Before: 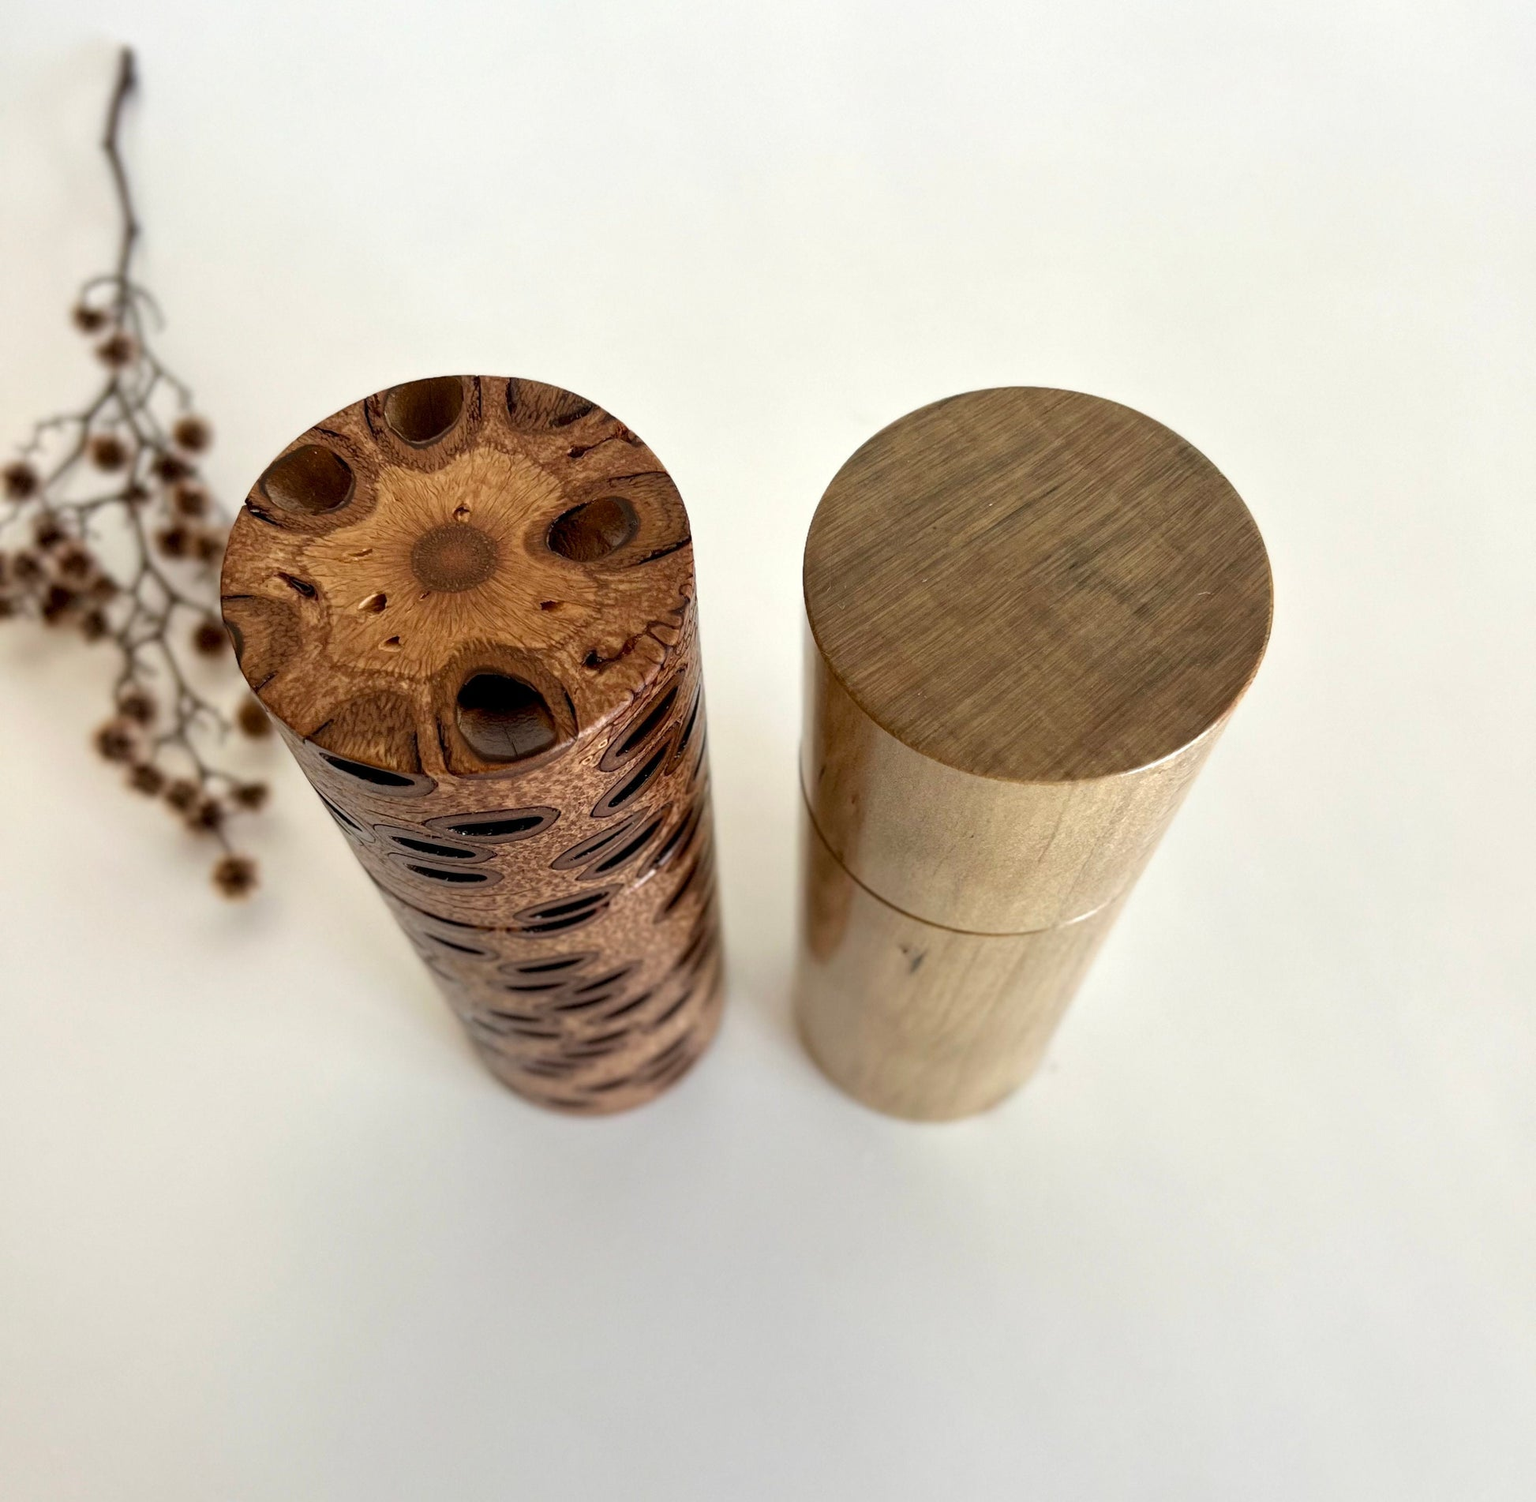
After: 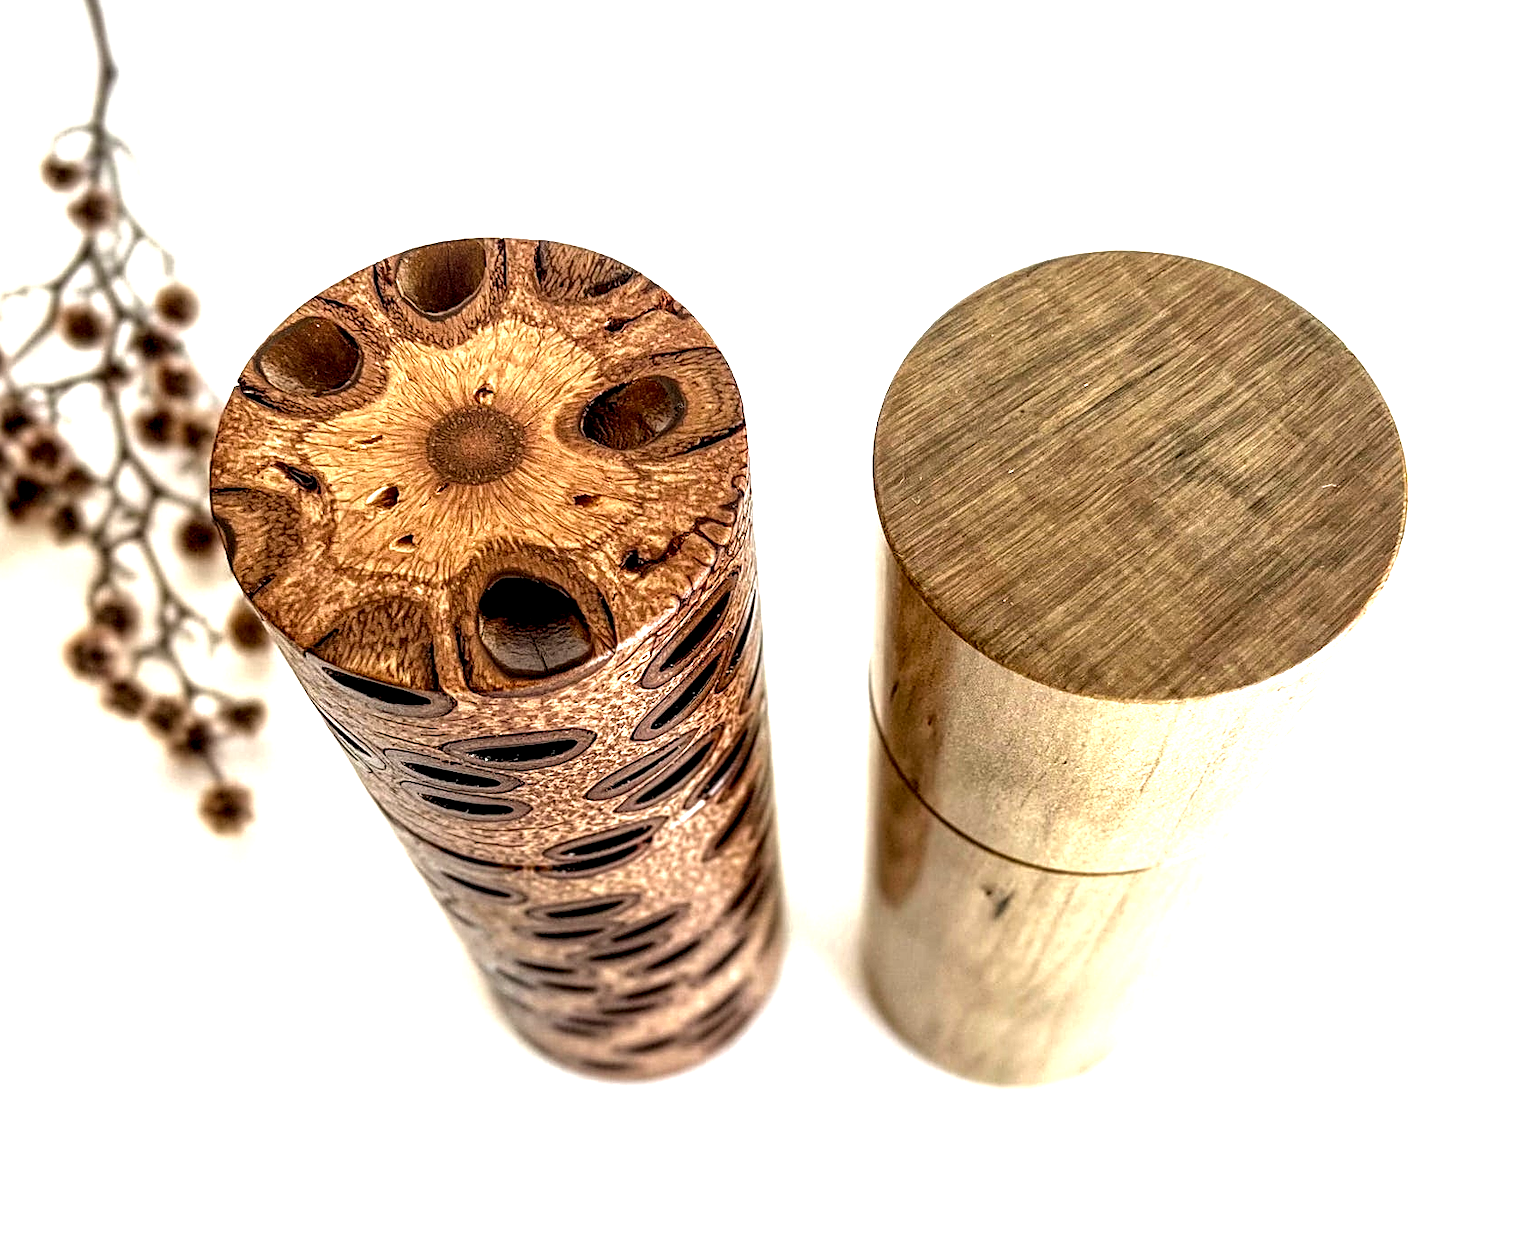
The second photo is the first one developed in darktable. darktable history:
local contrast: highlights 19%, detail 185%
exposure: black level correction 0, exposure 1.199 EV, compensate highlight preservation false
shadows and highlights: shadows 25.07, highlights -23.51
crop and rotate: left 2.406%, top 11.131%, right 9.702%, bottom 15.402%
sharpen: on, module defaults
